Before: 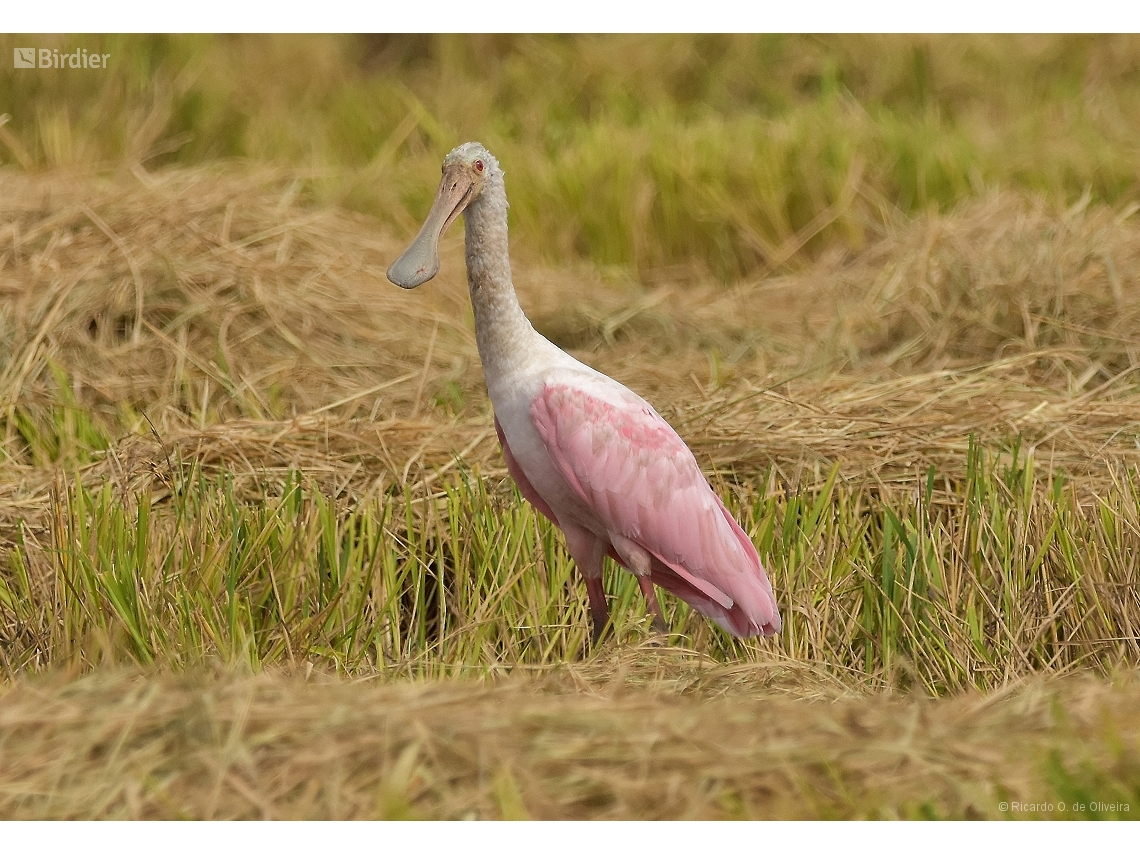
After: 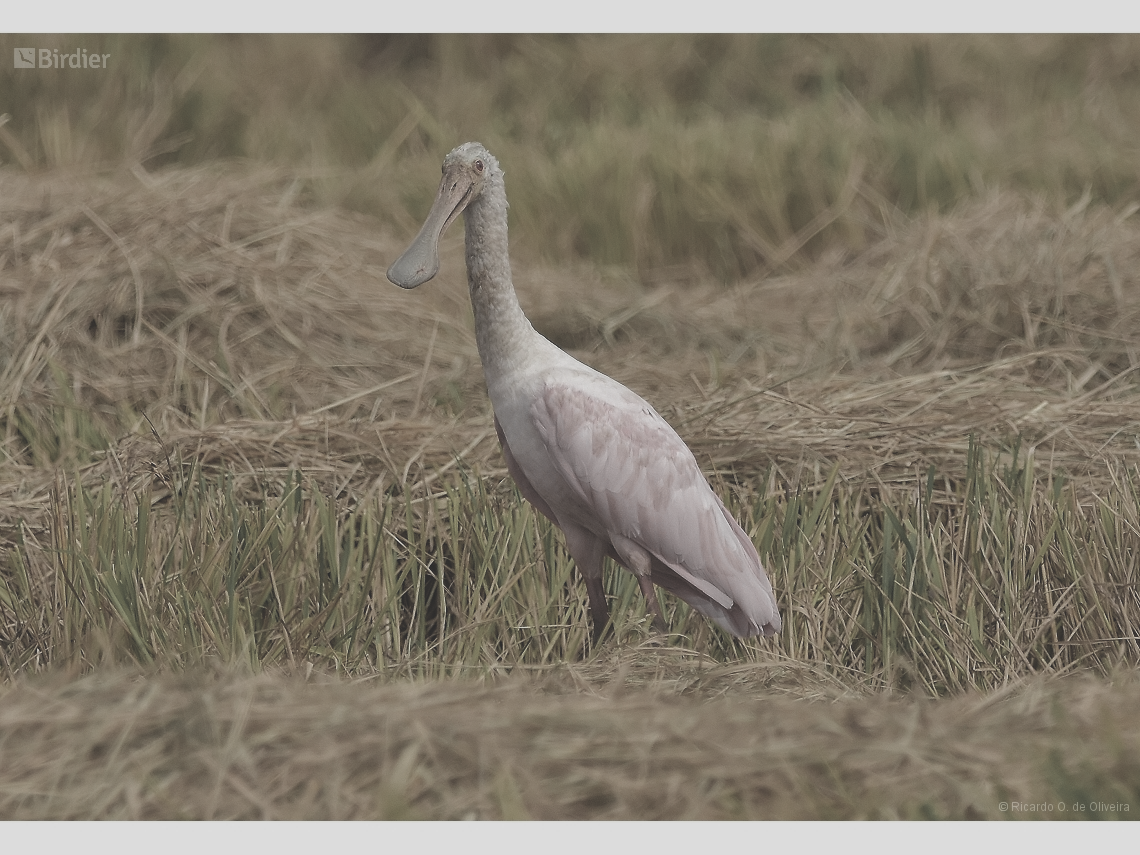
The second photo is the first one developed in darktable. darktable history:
color zones: curves: ch0 [(0, 0.613) (0.01, 0.613) (0.245, 0.448) (0.498, 0.529) (0.642, 0.665) (0.879, 0.777) (0.99, 0.613)]; ch1 [(0, 0.035) (0.121, 0.189) (0.259, 0.197) (0.415, 0.061) (0.589, 0.022) (0.732, 0.022) (0.857, 0.026) (0.991, 0.053)]
exposure: black level correction -0.036, exposure -0.497 EV, compensate highlight preservation false
